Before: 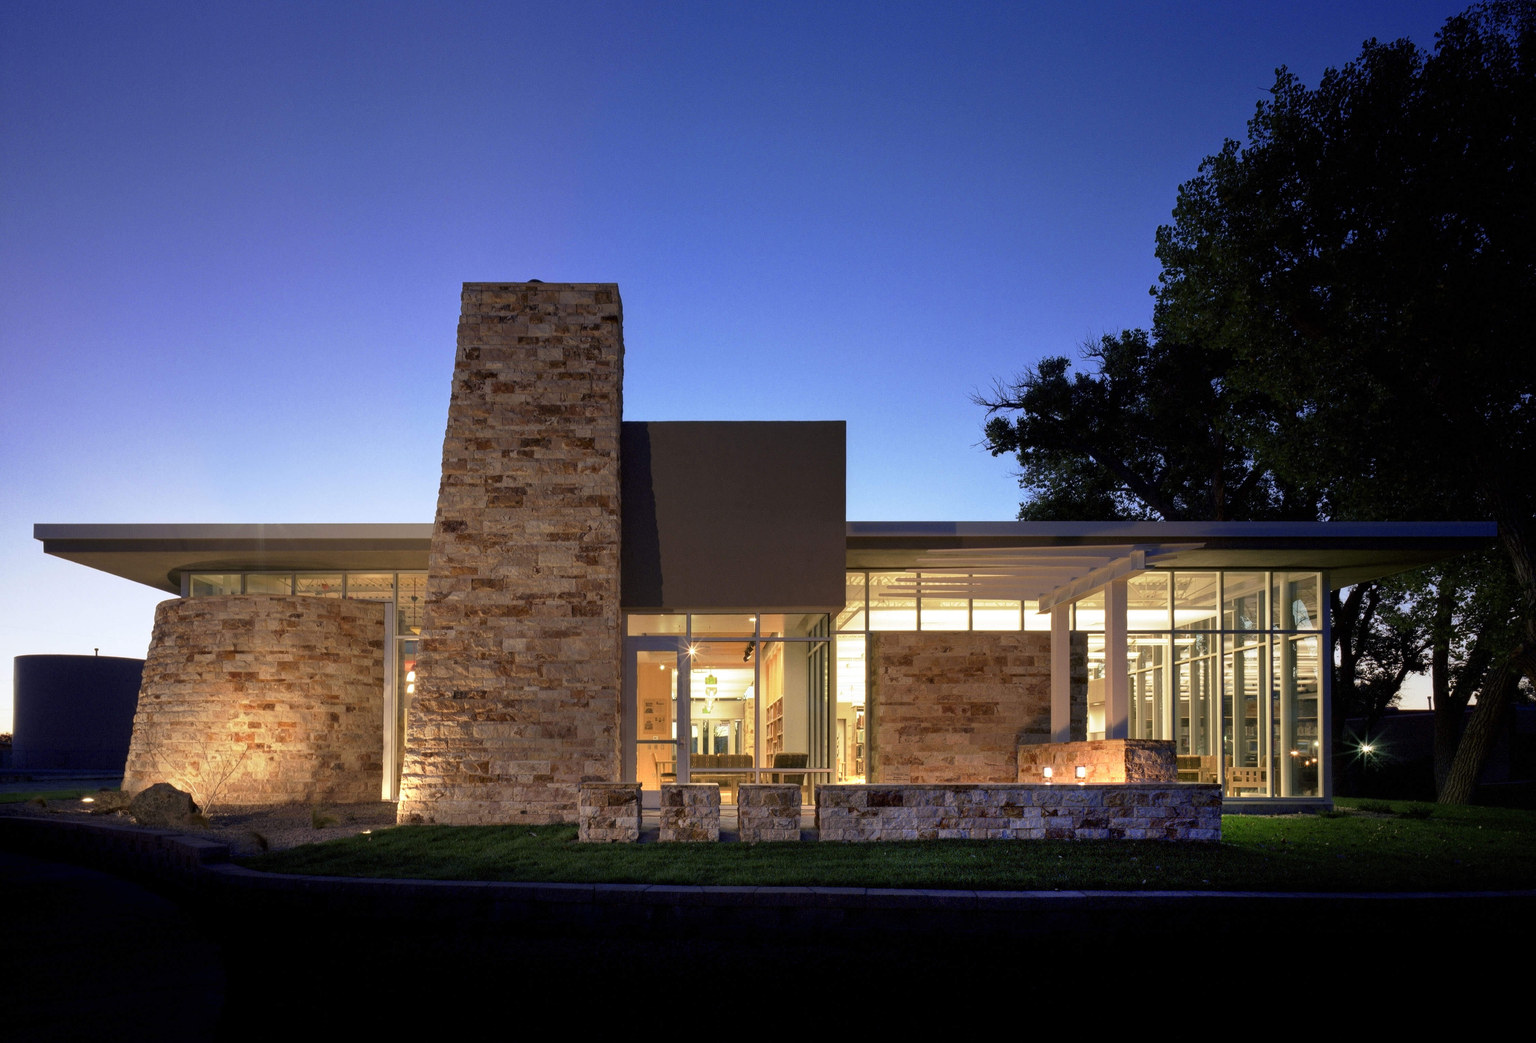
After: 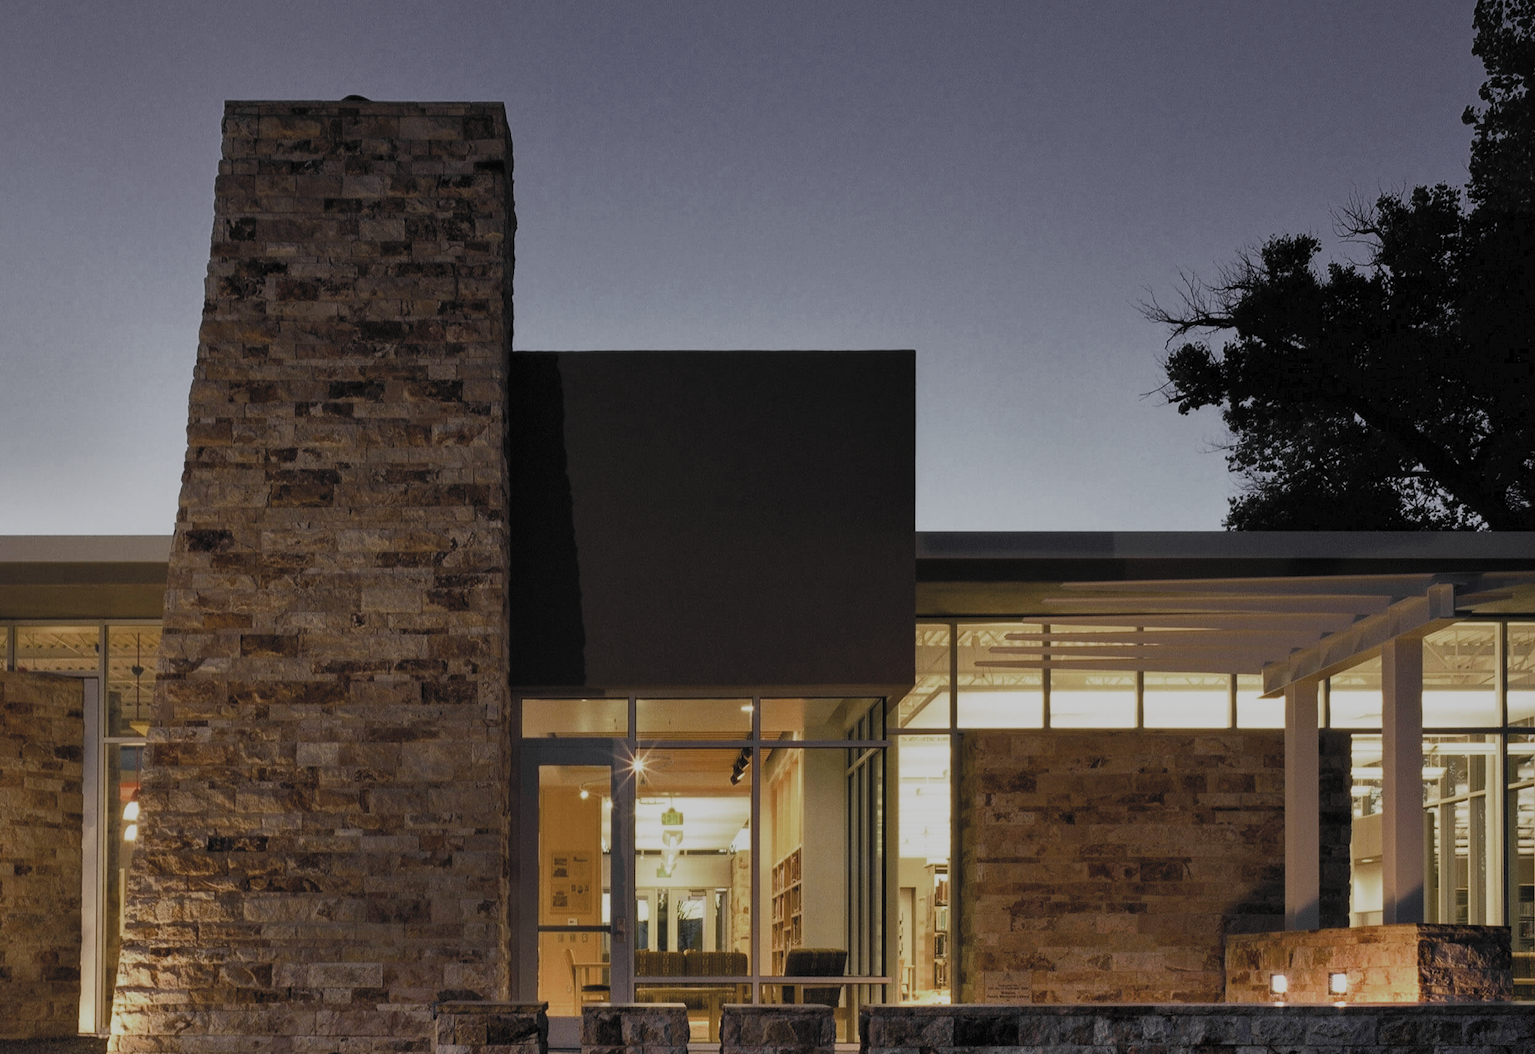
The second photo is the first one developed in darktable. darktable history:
filmic rgb: black relative exposure -7.65 EV, white relative exposure 4.56 EV, threshold 3.02 EV, hardness 3.61, add noise in highlights 0.002, color science v3 (2019), use custom middle-gray values true, contrast in highlights soft, enable highlight reconstruction true
exposure: exposure -1.511 EV, compensate highlight preservation false
tone equalizer: -8 EV -0.029 EV, -7 EV 0.032 EV, -6 EV -0.008 EV, -5 EV 0.009 EV, -4 EV -0.052 EV, -3 EV -0.236 EV, -2 EV -0.641 EV, -1 EV -1 EV, +0 EV -0.989 EV, edges refinement/feathering 500, mask exposure compensation -1.57 EV, preserve details no
crop and rotate: left 22.032%, top 21.751%, right 22.479%, bottom 22.158%
contrast brightness saturation: contrast 0.425, brightness 0.562, saturation -0.209
color zones: curves: ch0 [(0.004, 0.388) (0.125, 0.392) (0.25, 0.404) (0.375, 0.5) (0.5, 0.5) (0.625, 0.5) (0.75, 0.5) (0.875, 0.5)]; ch1 [(0, 0.5) (0.125, 0.5) (0.25, 0.5) (0.375, 0.124) (0.524, 0.124) (0.645, 0.128) (0.789, 0.132) (0.914, 0.096) (0.998, 0.068)]
color balance rgb: linear chroma grading › global chroma 20.034%, perceptual saturation grading › global saturation 20%, perceptual saturation grading › highlights -48.948%, perceptual saturation grading › shadows 25.363%
shadows and highlights: shadows 20.95, highlights -82.81, soften with gaussian
